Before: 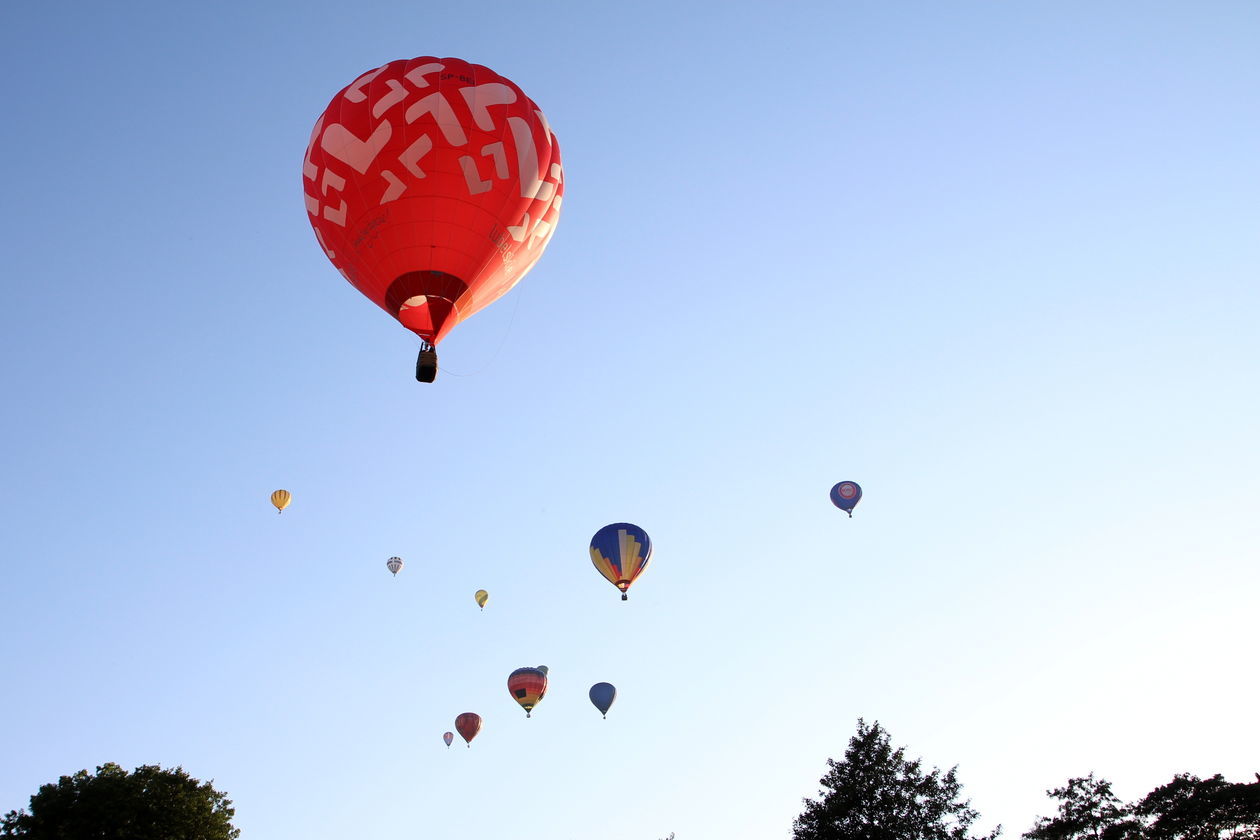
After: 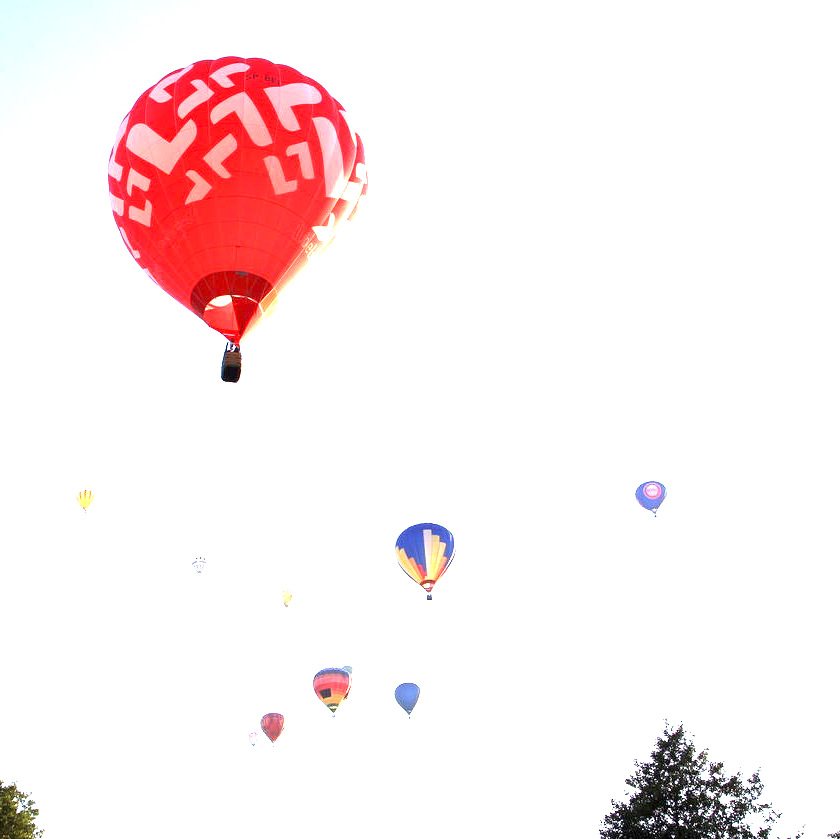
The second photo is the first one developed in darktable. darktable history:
crop and rotate: left 15.539%, right 17.75%
exposure: exposure 2.263 EV, compensate highlight preservation false
